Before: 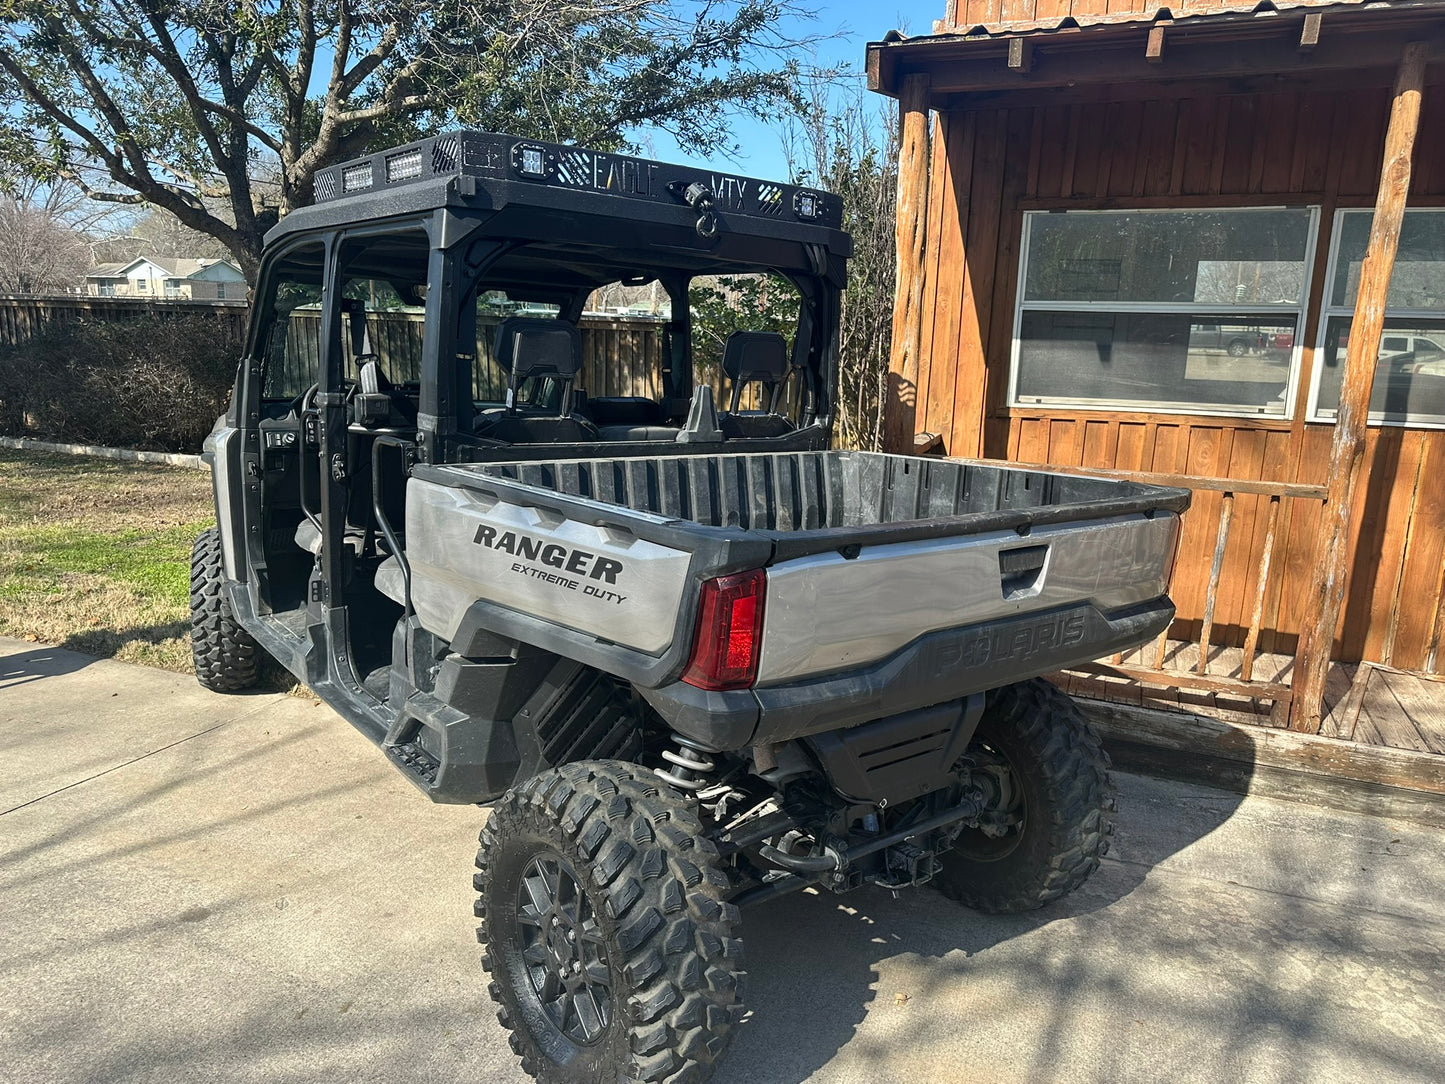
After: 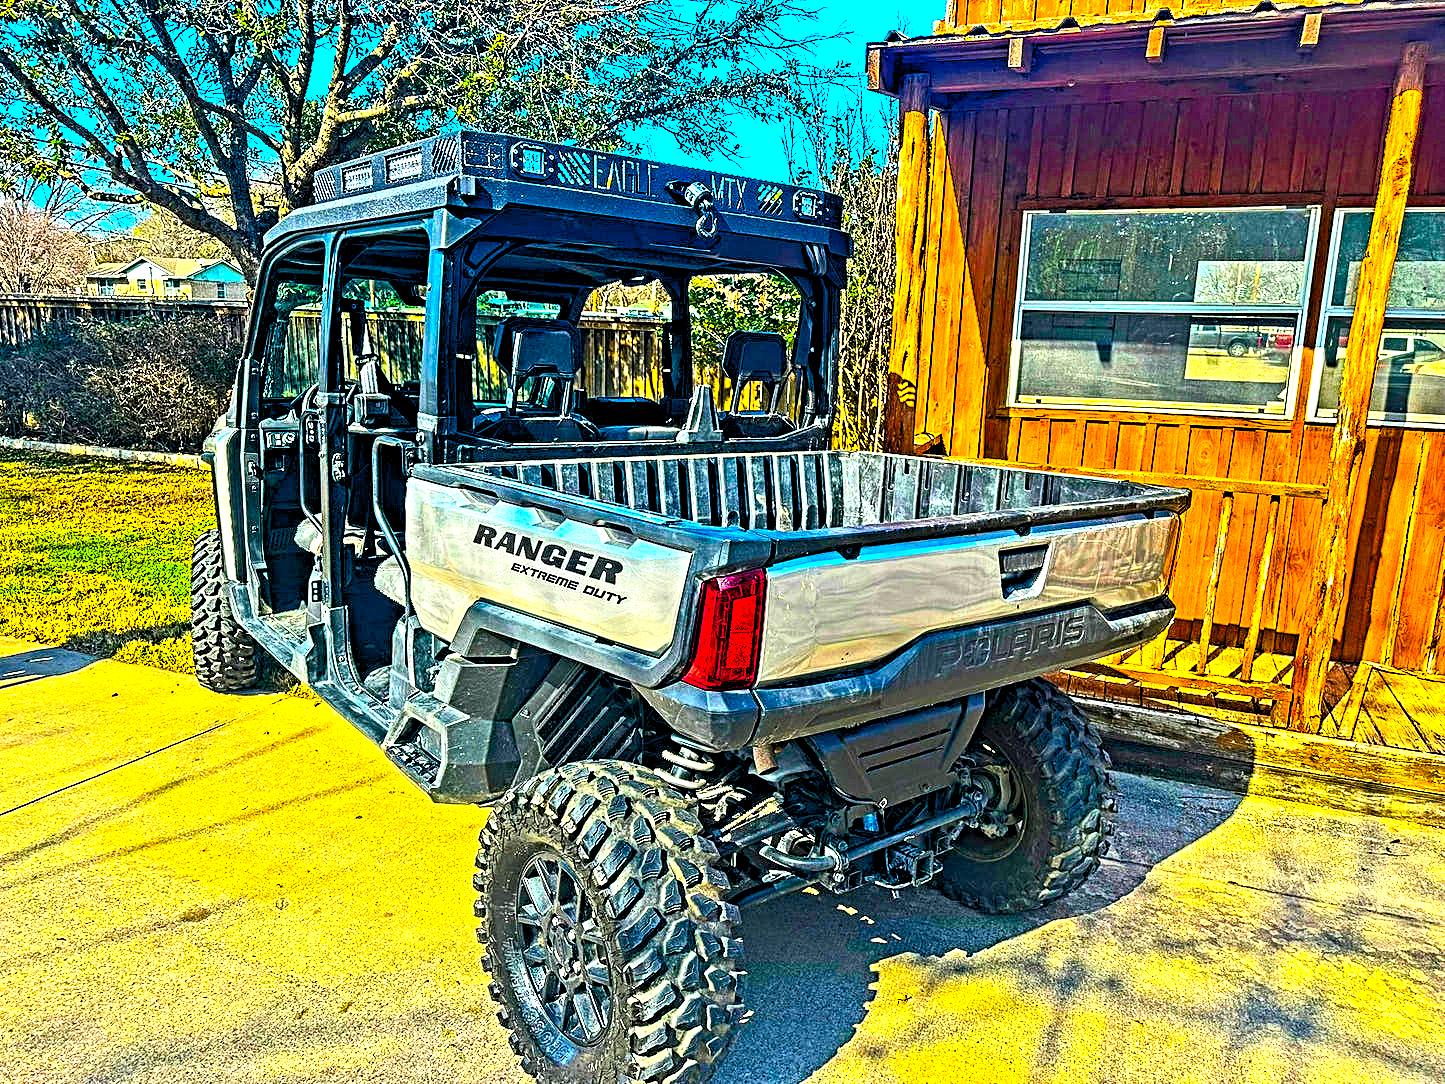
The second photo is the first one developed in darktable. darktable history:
contrast equalizer: octaves 7, y [[0.406, 0.494, 0.589, 0.753, 0.877, 0.999], [0.5 ×6], [0.5 ×6], [0 ×6], [0 ×6]]
contrast brightness saturation: contrast 0.2, brightness 0.2, saturation 0.8
color balance rgb: linear chroma grading › global chroma 20%, perceptual saturation grading › global saturation 65%, perceptual saturation grading › highlights 50%, perceptual saturation grading › shadows 30%, perceptual brilliance grading › global brilliance 12%, perceptual brilliance grading › highlights 15%, global vibrance 20%
